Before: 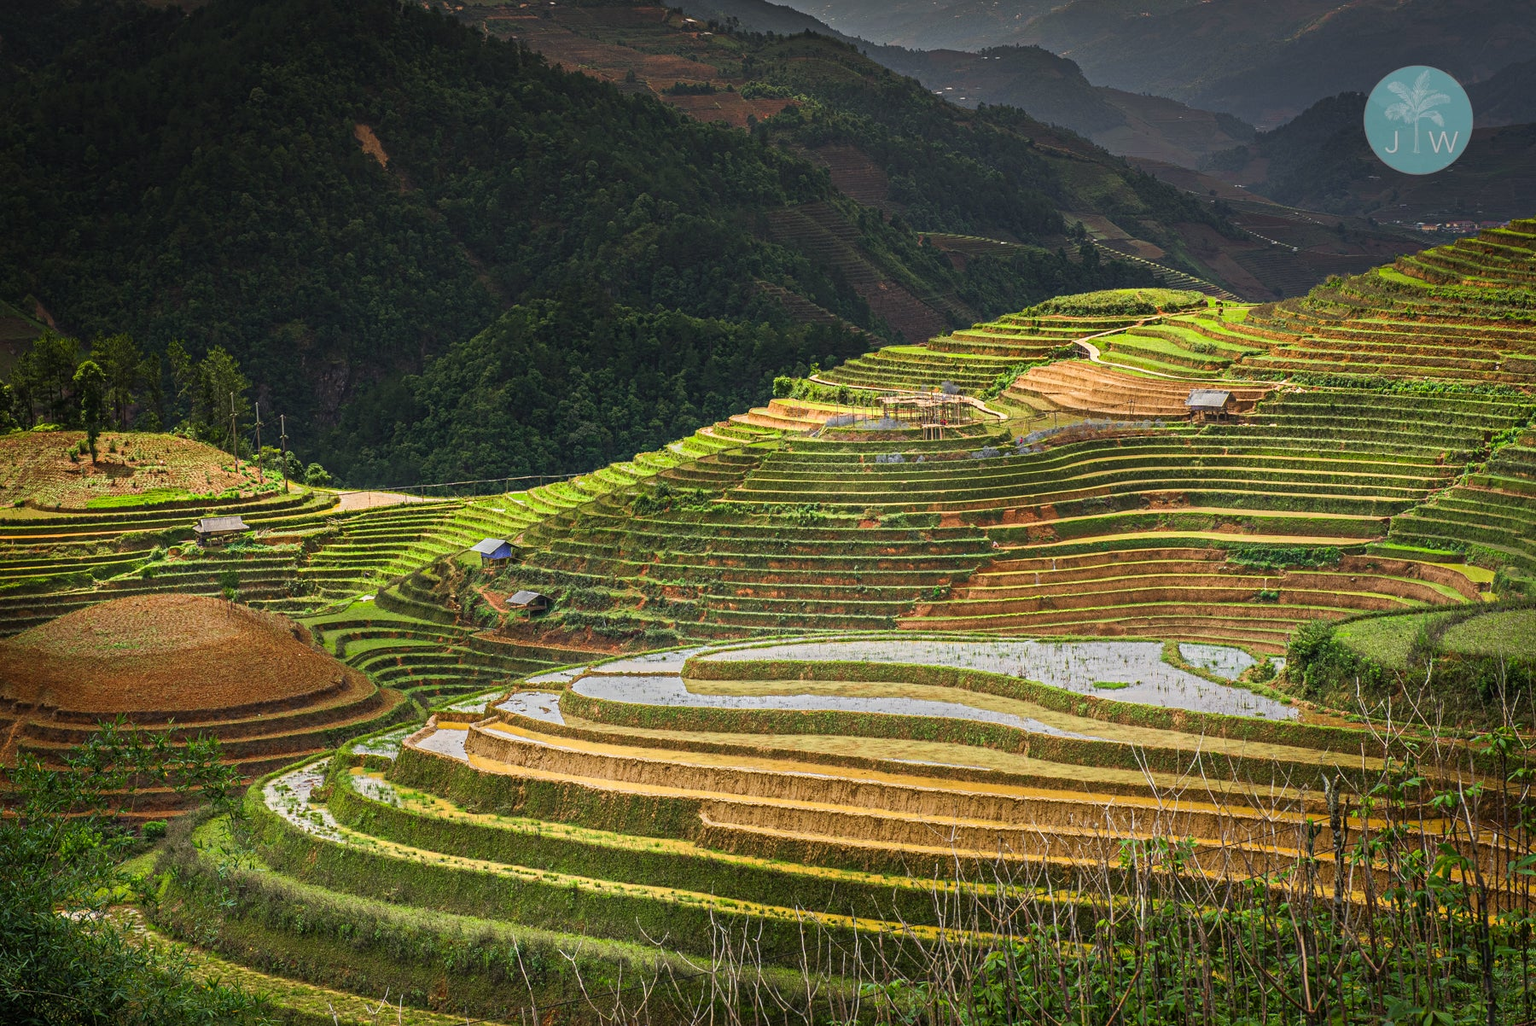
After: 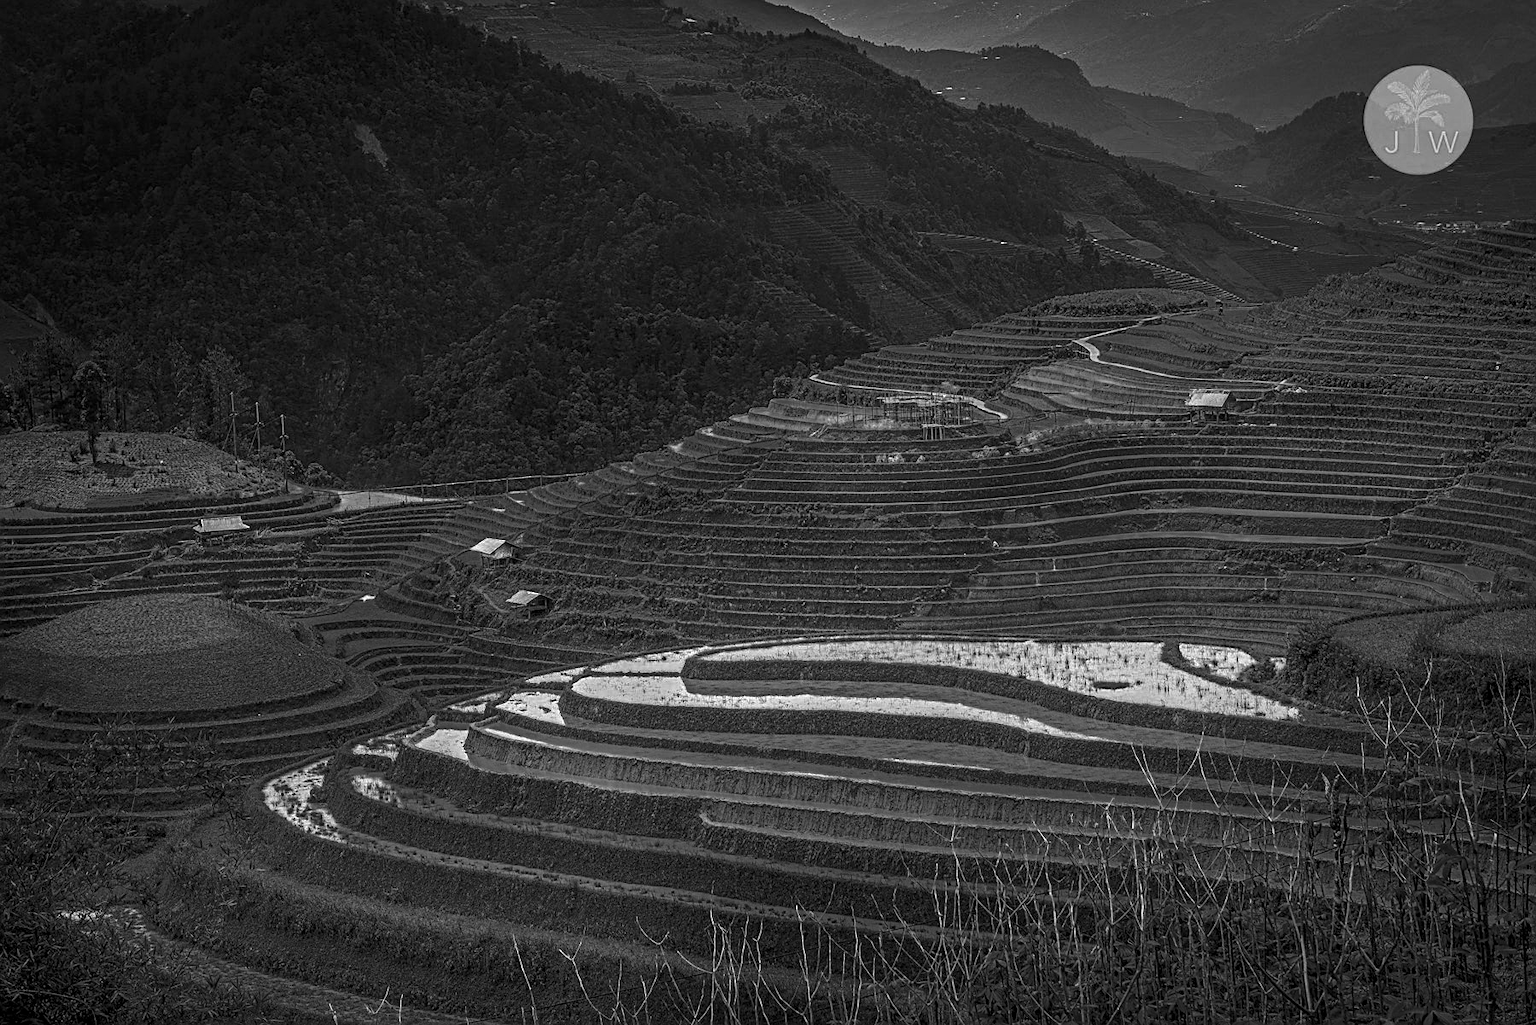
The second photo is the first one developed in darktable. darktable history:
color zones: curves: ch0 [(0.287, 0.048) (0.493, 0.484) (0.737, 0.816)]; ch1 [(0, 0) (0.143, 0) (0.286, 0) (0.429, 0) (0.571, 0) (0.714, 0) (0.857, 0)]
sharpen: on, module defaults
color correction: highlights a* -0.482, highlights b* 0.161, shadows a* 4.66, shadows b* 20.72
local contrast: detail 130%
